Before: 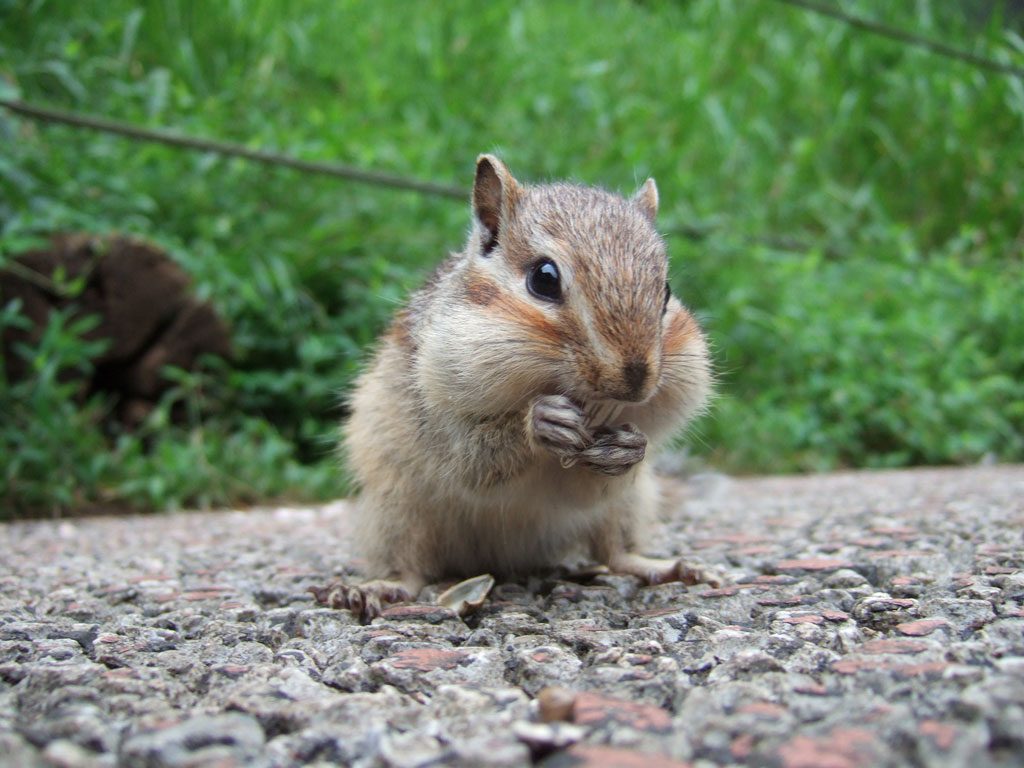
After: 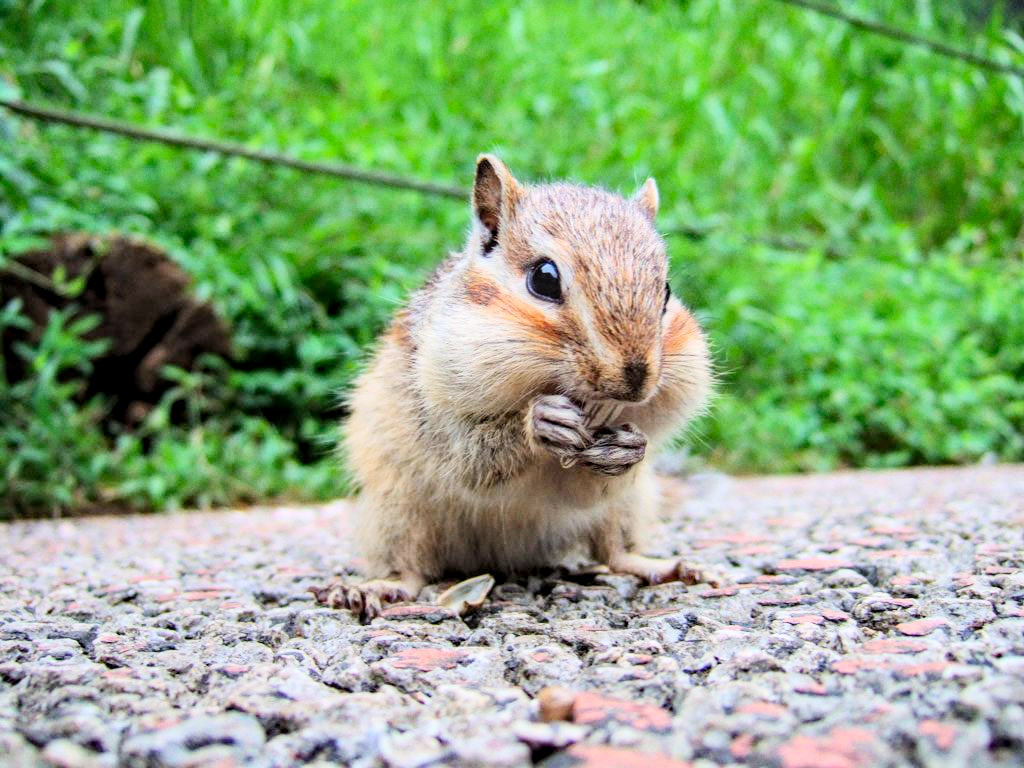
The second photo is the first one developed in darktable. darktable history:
grain: coarseness 0.09 ISO, strength 16.61%
exposure: black level correction 0, exposure 0.7 EV, compensate exposure bias true, compensate highlight preservation false
contrast brightness saturation: contrast 0.2, brightness 0.16, saturation 0.22
haze removal: strength 0.29, distance 0.25, compatibility mode true, adaptive false
filmic rgb: black relative exposure -7.15 EV, white relative exposure 5.36 EV, hardness 3.02, color science v6 (2022)
local contrast: detail 130%
white balance: red 1.009, blue 1.027
